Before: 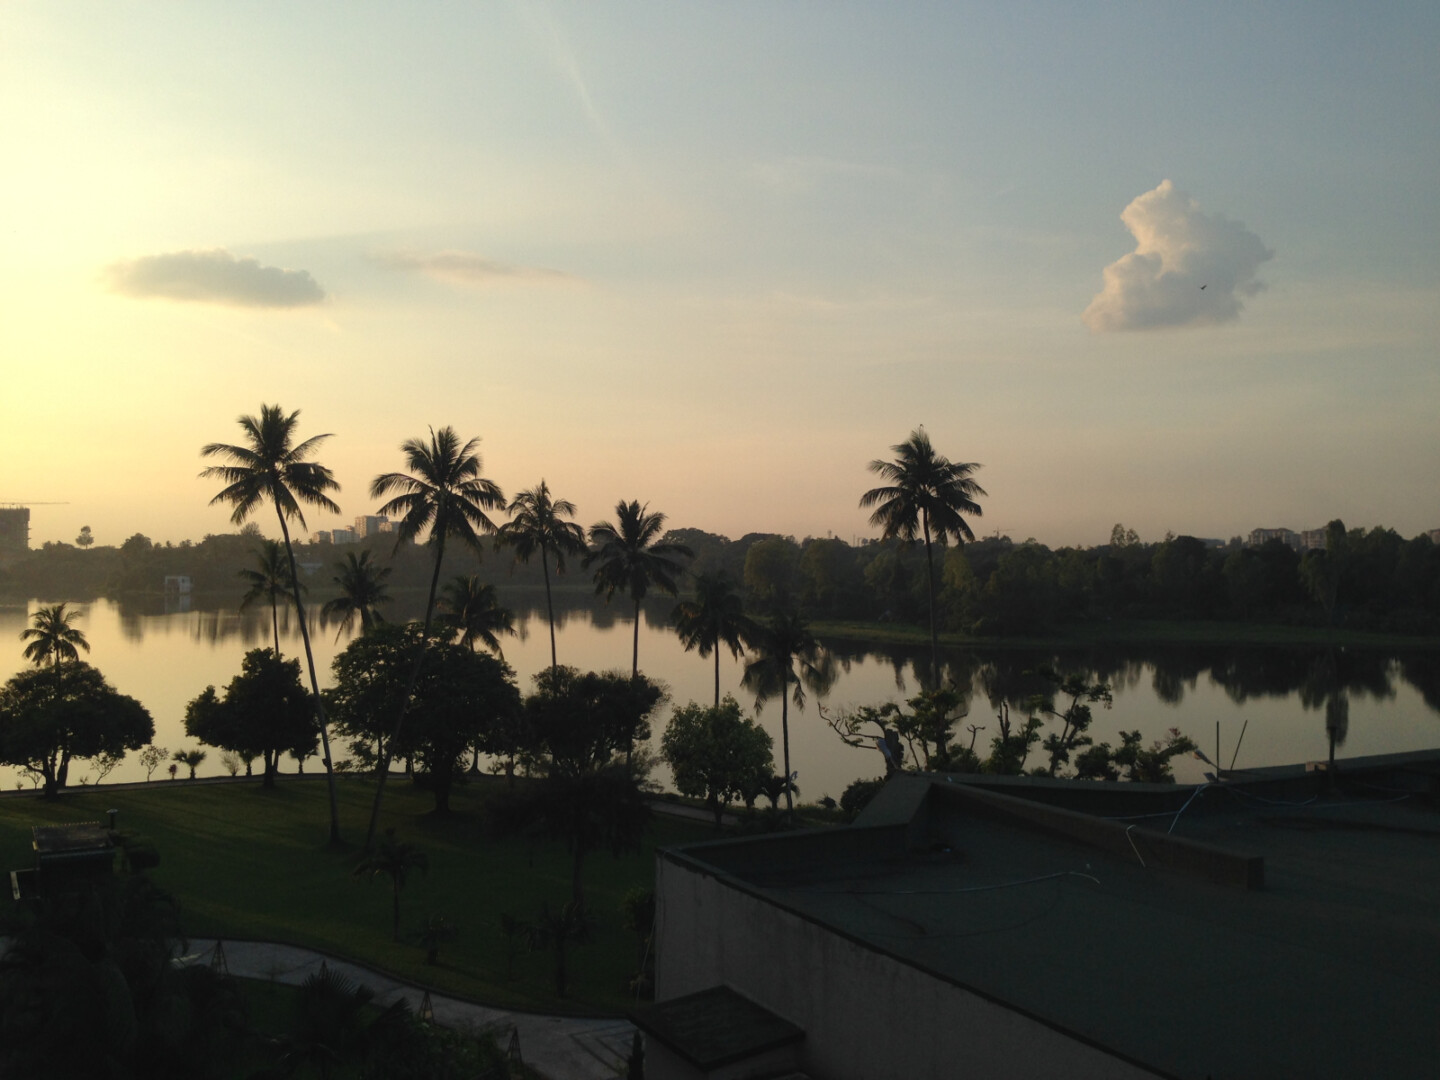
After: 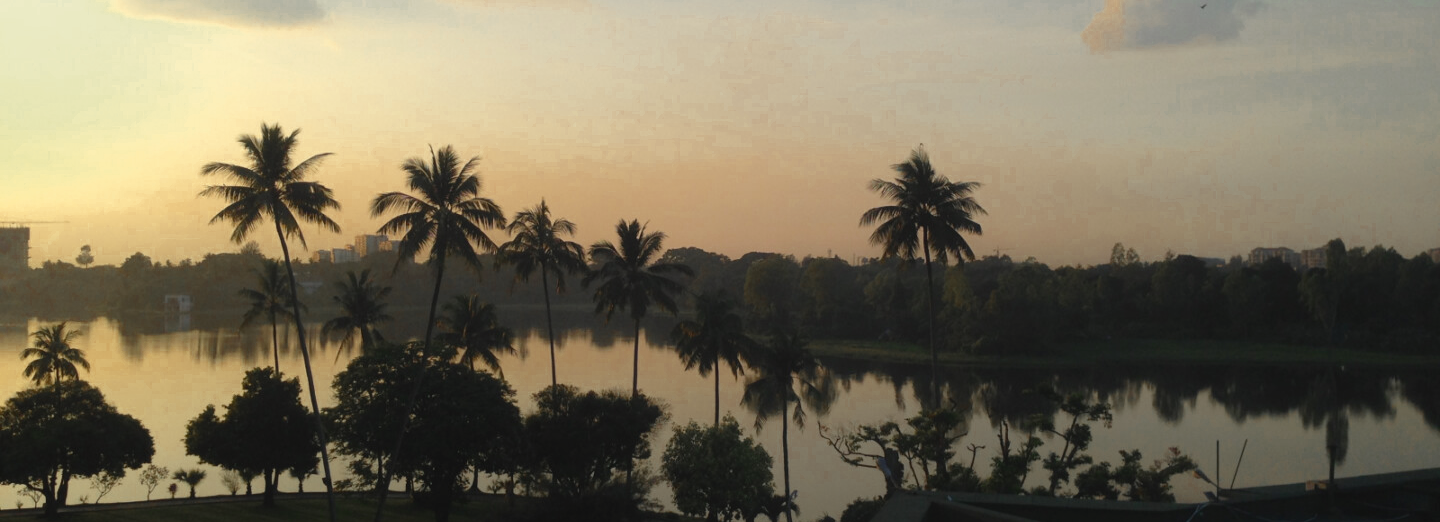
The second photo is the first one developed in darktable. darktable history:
crop and rotate: top 26.056%, bottom 25.543%
color zones: curves: ch0 [(0.11, 0.396) (0.195, 0.36) (0.25, 0.5) (0.303, 0.412) (0.357, 0.544) (0.75, 0.5) (0.967, 0.328)]; ch1 [(0, 0.468) (0.112, 0.512) (0.202, 0.6) (0.25, 0.5) (0.307, 0.352) (0.357, 0.544) (0.75, 0.5) (0.963, 0.524)]
contrast equalizer: octaves 7, y [[0.6 ×6], [0.55 ×6], [0 ×6], [0 ×6], [0 ×6]], mix -0.3
